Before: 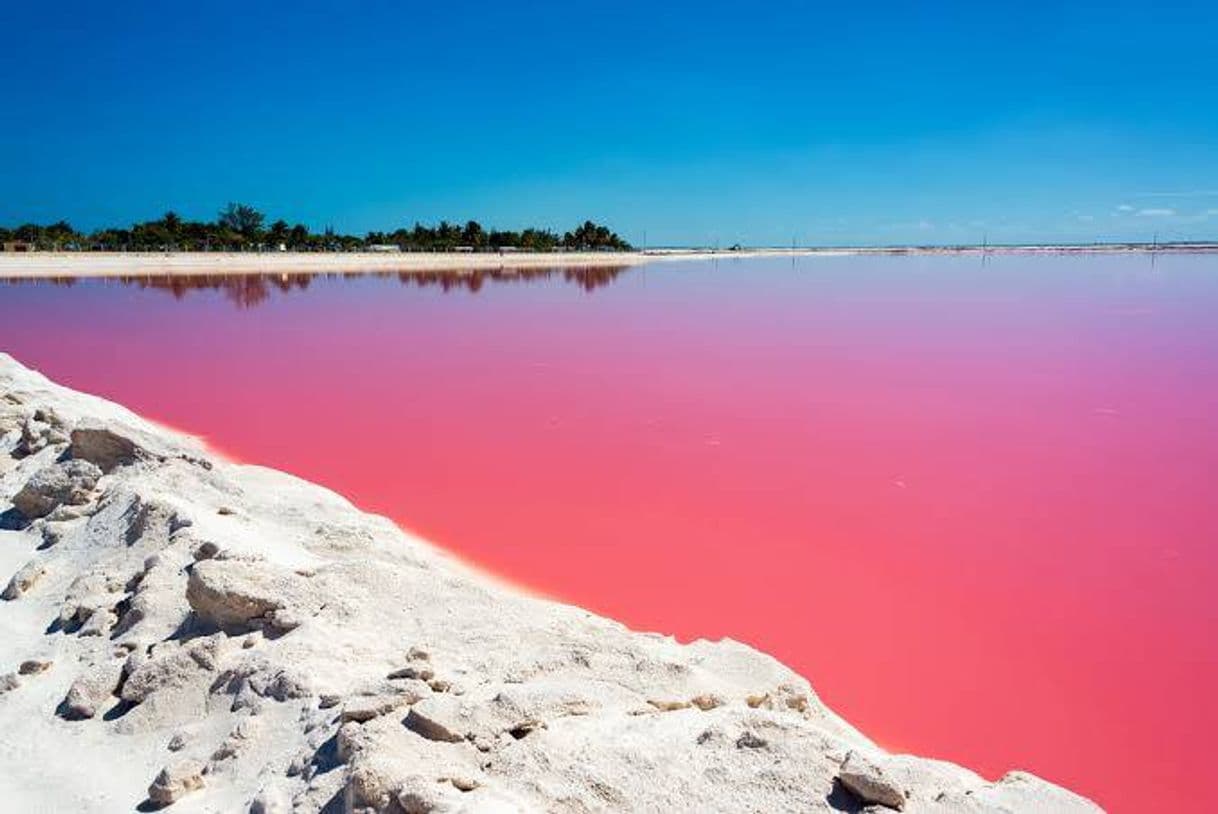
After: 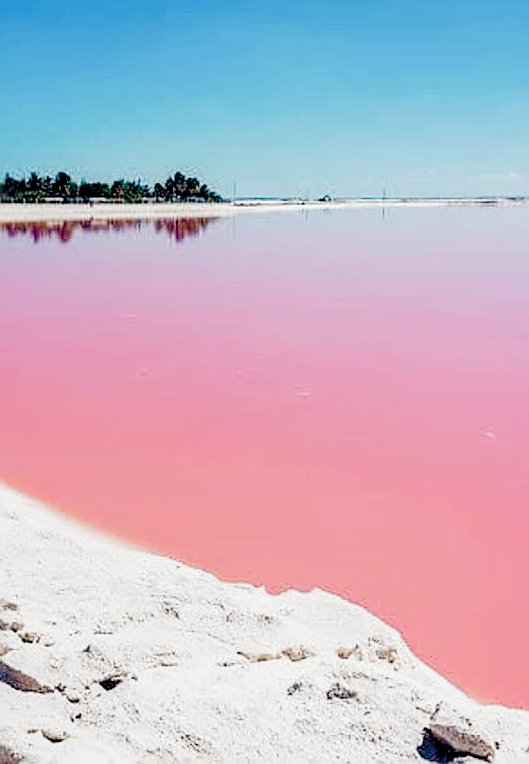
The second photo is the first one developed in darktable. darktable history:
color balance rgb: shadows lift › chroma 2.028%, shadows lift › hue 184.3°, global offset › luminance -0.301%, global offset › chroma 0.312%, global offset › hue 262.85°, perceptual saturation grading › global saturation 15.762%, perceptual saturation grading › highlights -19.194%, perceptual saturation grading › shadows 19.235%, global vibrance 0.471%
crop: left 33.701%, top 6.041%, right 22.844%
sharpen: amount 0.738
tone equalizer: -8 EV -0.409 EV, -7 EV -0.369 EV, -6 EV -0.306 EV, -5 EV -0.228 EV, -3 EV 0.254 EV, -2 EV 0.361 EV, -1 EV 0.383 EV, +0 EV 0.438 EV
local contrast: shadows 95%, midtone range 0.497
exposure: black level correction 0, exposure 0.688 EV, compensate highlight preservation false
filmic rgb: black relative exposure -7.22 EV, white relative exposure 5.34 EV, hardness 3.02, preserve chrominance no, color science v4 (2020)
